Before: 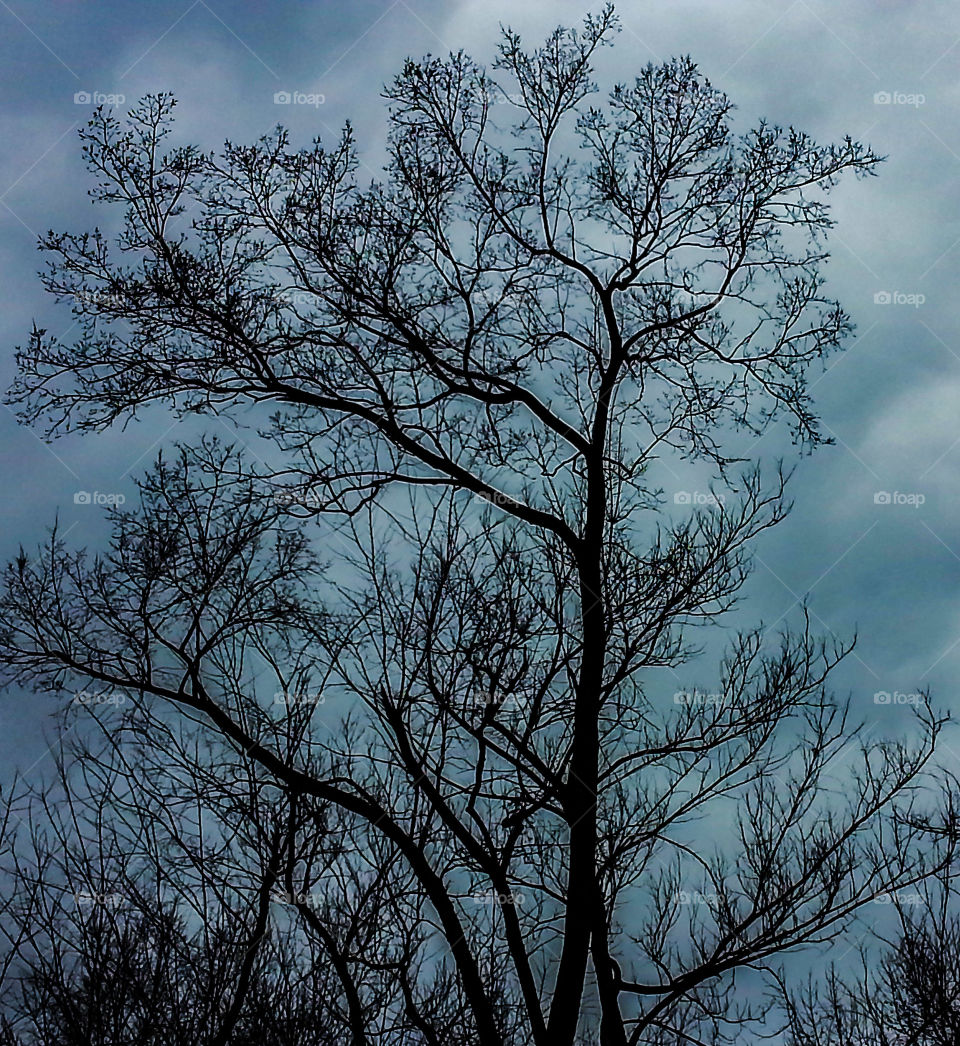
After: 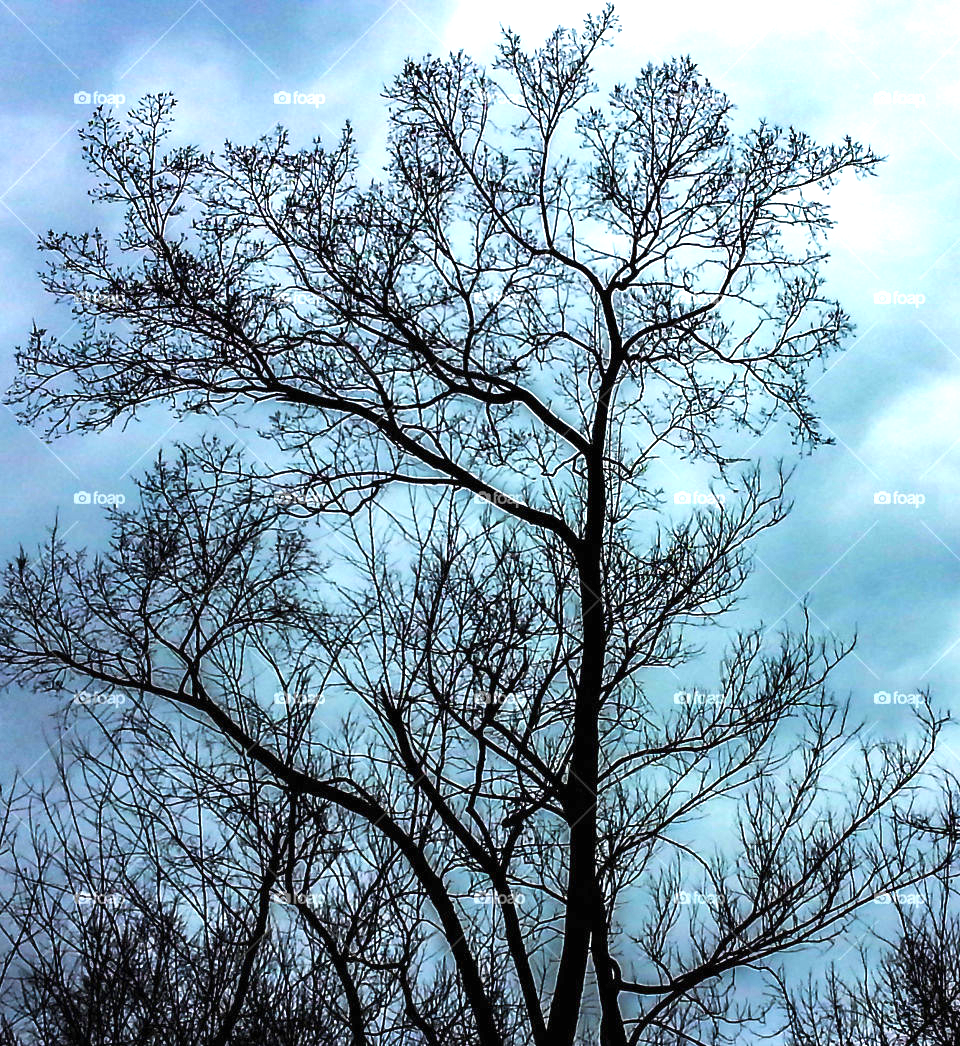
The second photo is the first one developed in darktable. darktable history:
exposure: black level correction 0, exposure 1.475 EV, compensate highlight preservation false
